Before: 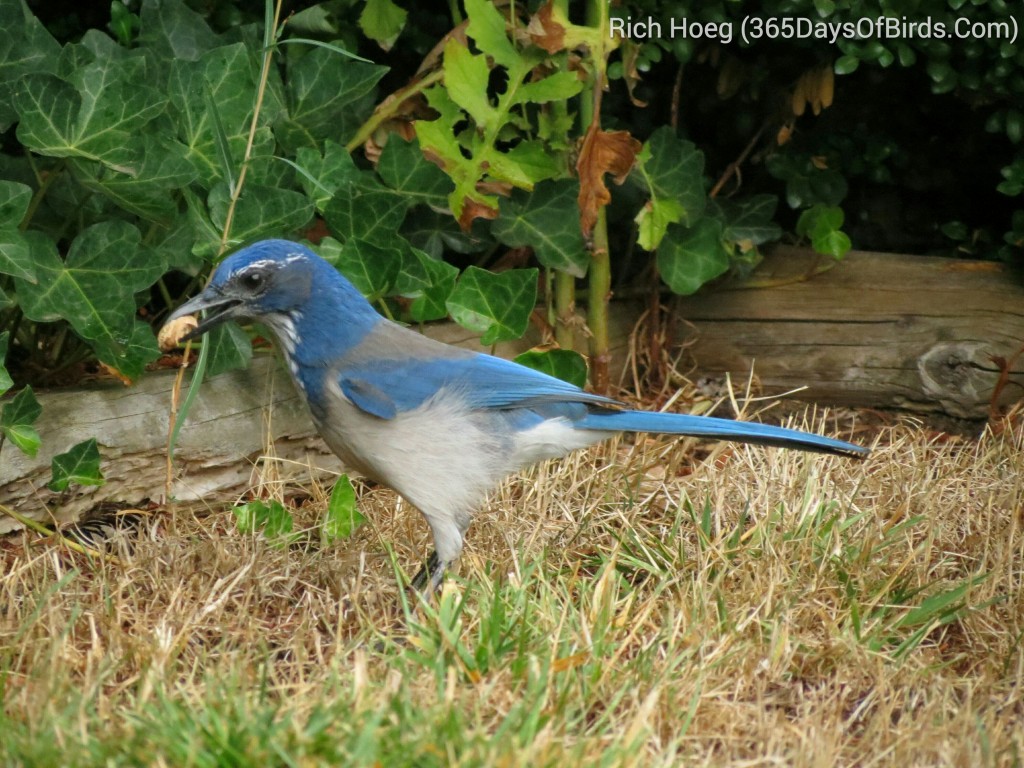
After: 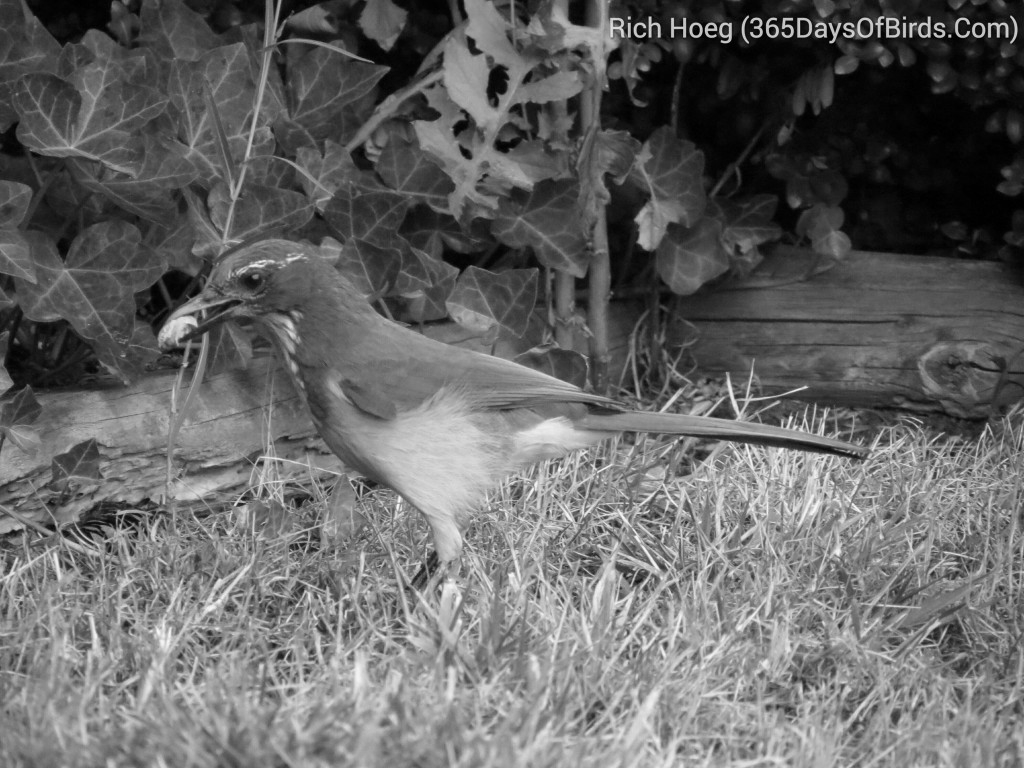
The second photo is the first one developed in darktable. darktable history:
monochrome: on, module defaults
exposure: compensate exposure bias true, compensate highlight preservation false
